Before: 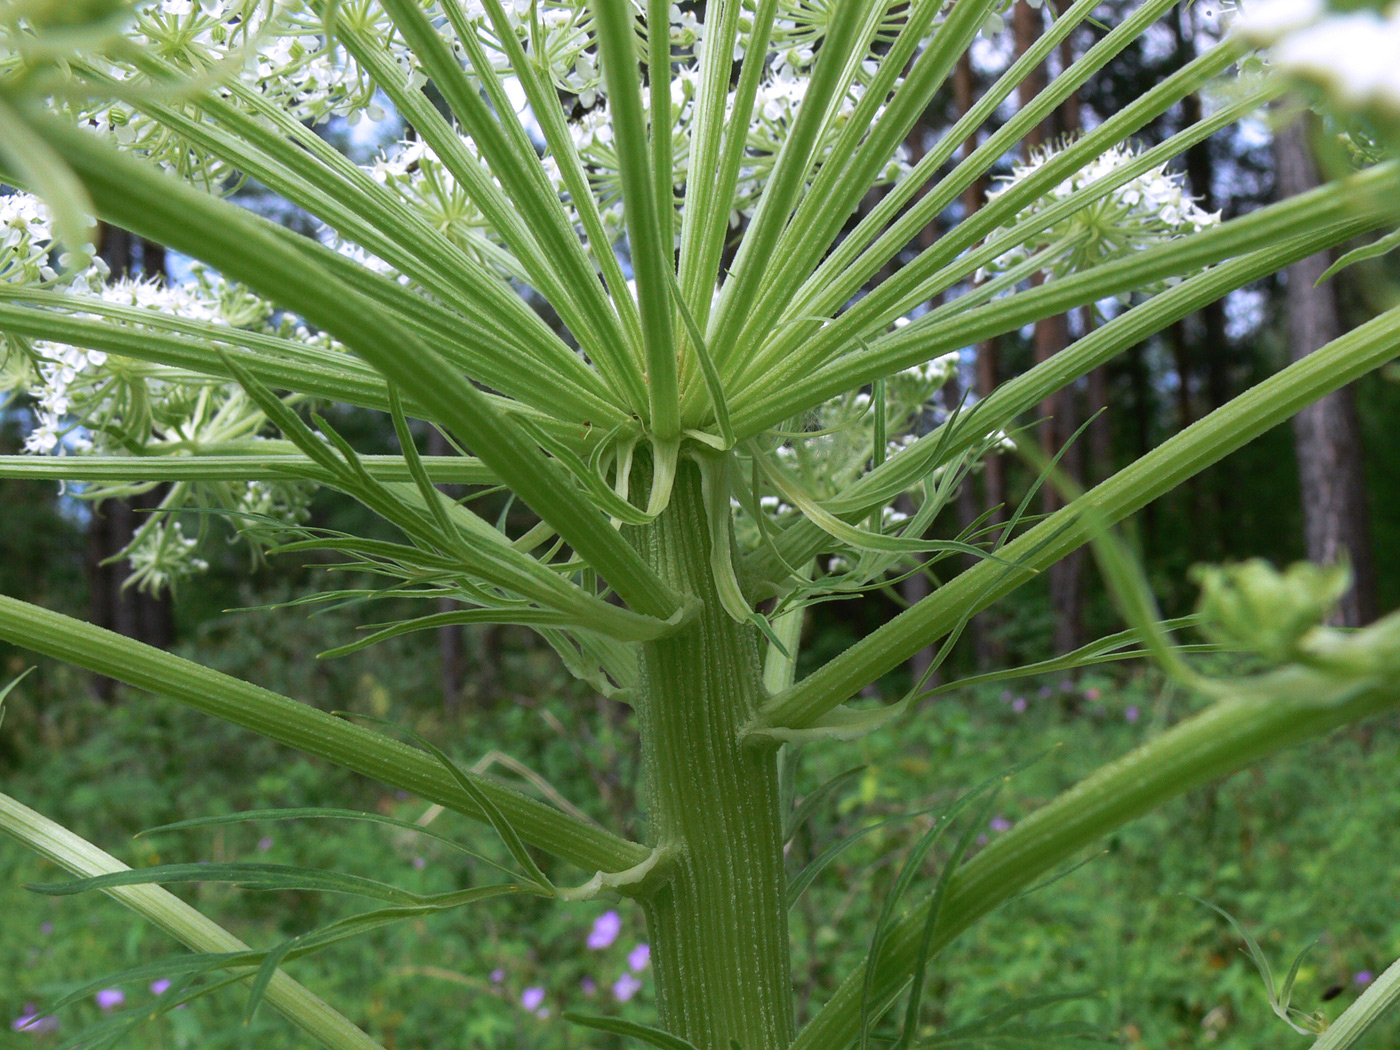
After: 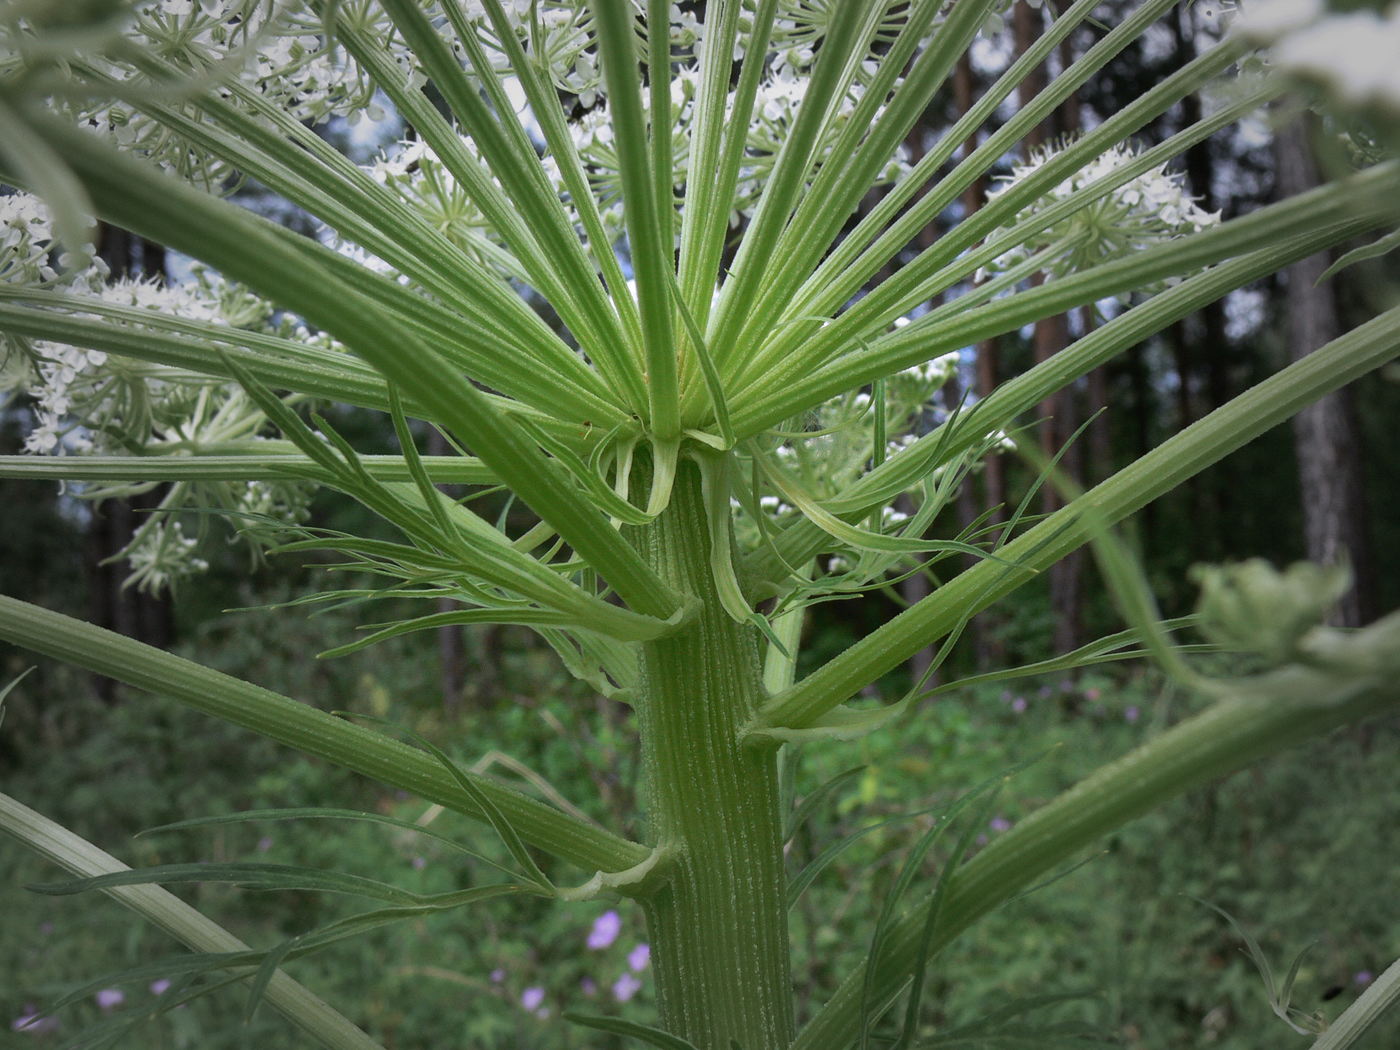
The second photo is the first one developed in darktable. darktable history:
shadows and highlights: low approximation 0.01, soften with gaussian
vignetting: fall-off start 33.85%, fall-off radius 64.5%, width/height ratio 0.953
